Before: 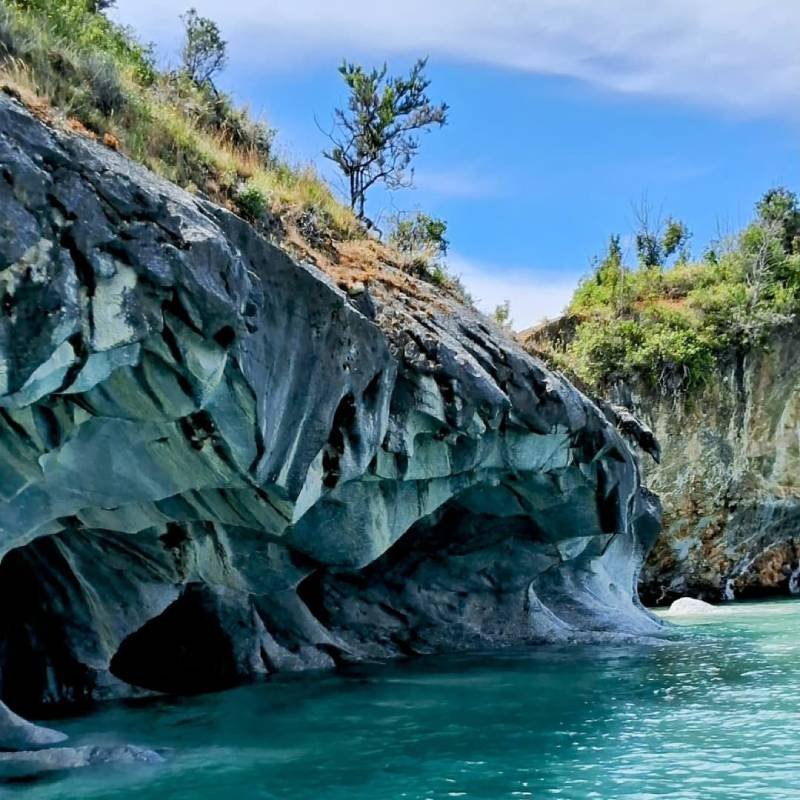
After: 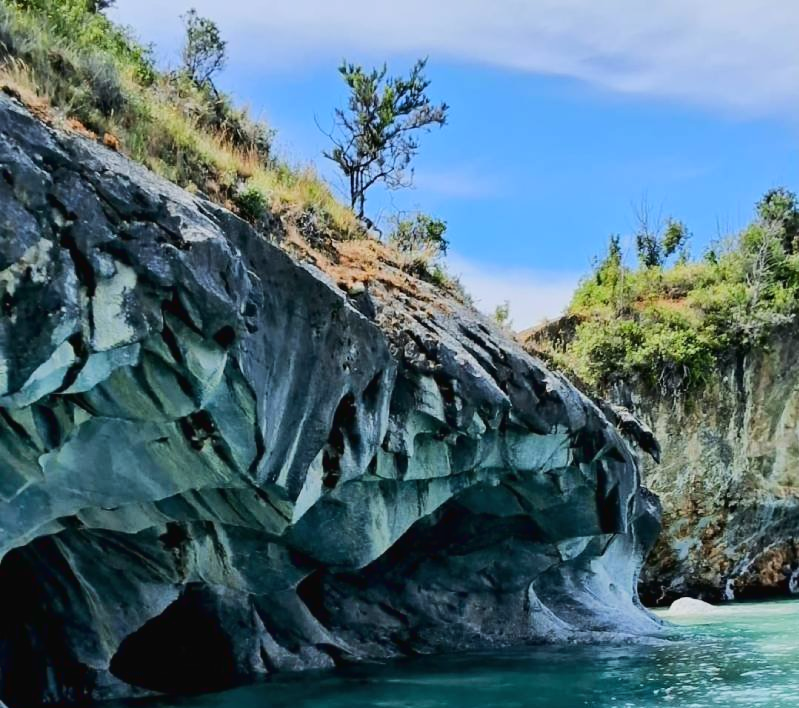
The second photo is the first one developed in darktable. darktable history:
contrast brightness saturation: contrast 0.049
crop and rotate: top 0%, bottom 11.476%
tone curve: curves: ch0 [(0, 0.018) (0.036, 0.038) (0.15, 0.131) (0.27, 0.247) (0.528, 0.554) (0.761, 0.761) (1, 0.919)]; ch1 [(0, 0) (0.179, 0.173) (0.322, 0.32) (0.429, 0.431) (0.502, 0.5) (0.519, 0.522) (0.562, 0.588) (0.625, 0.67) (0.711, 0.745) (1, 1)]; ch2 [(0, 0) (0.29, 0.295) (0.404, 0.436) (0.497, 0.499) (0.521, 0.523) (0.561, 0.605) (0.657, 0.655) (0.712, 0.764) (1, 1)], color space Lab, linked channels, preserve colors none
